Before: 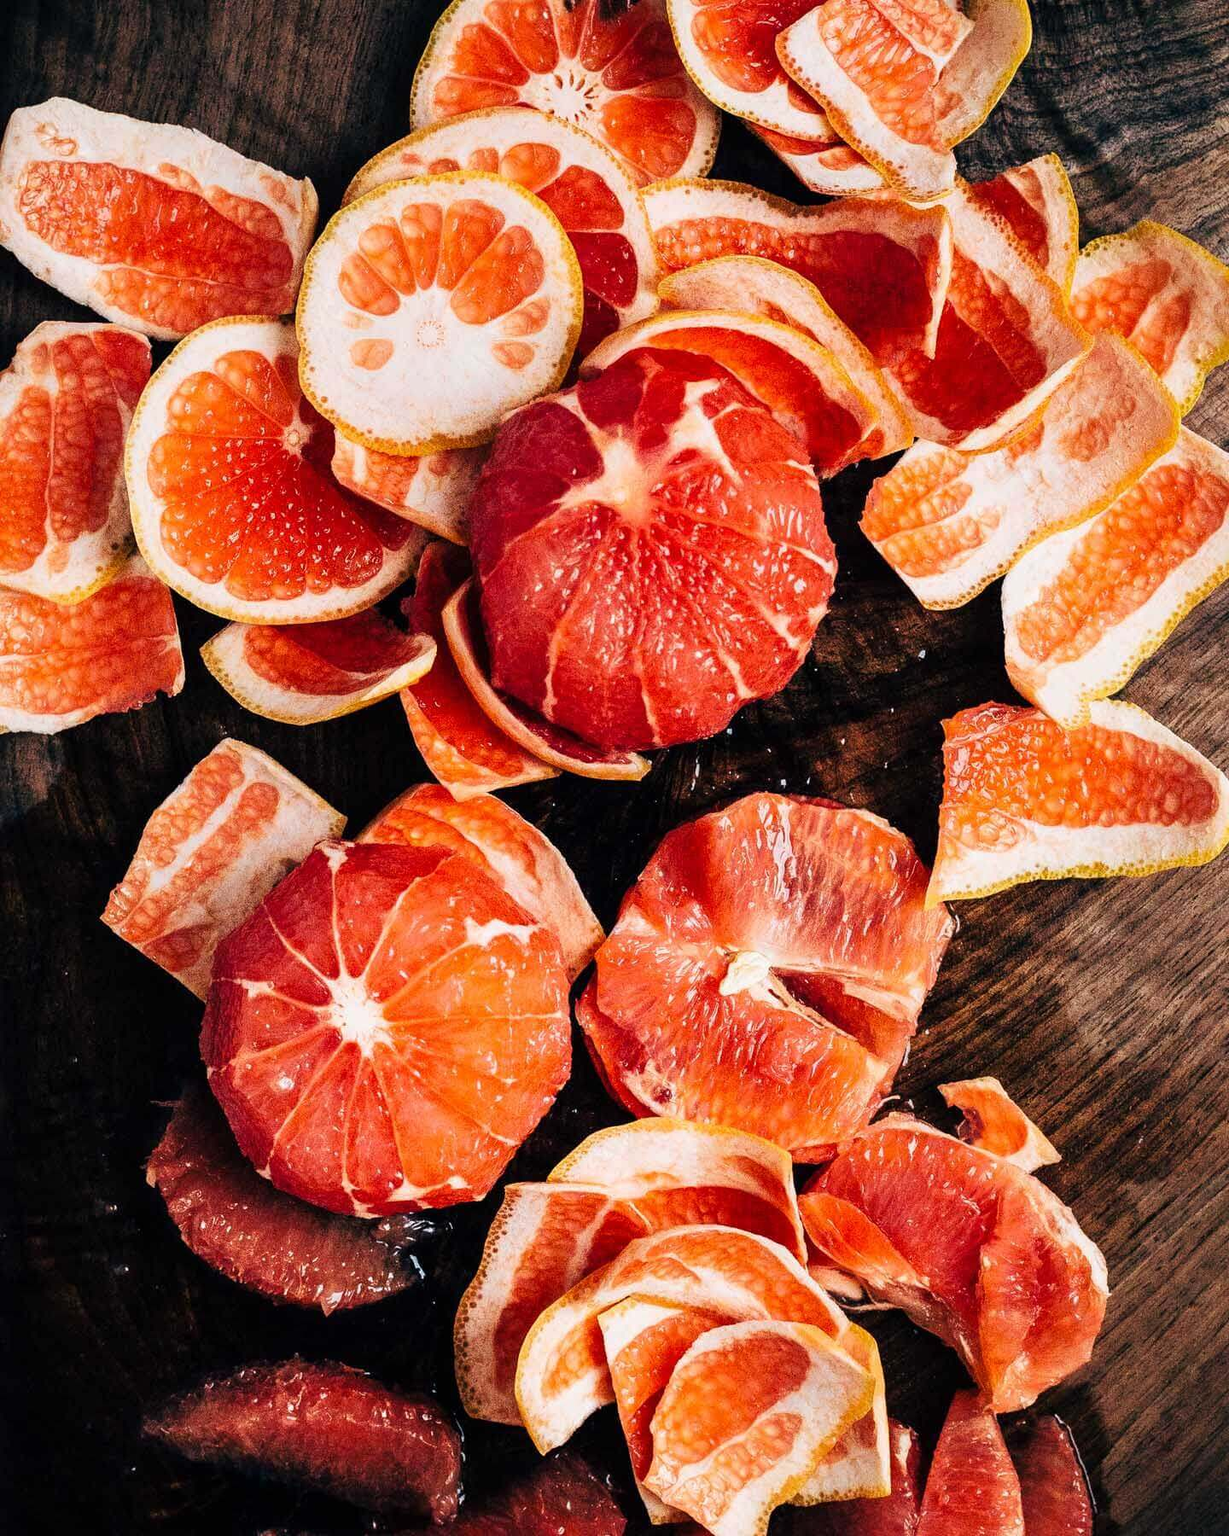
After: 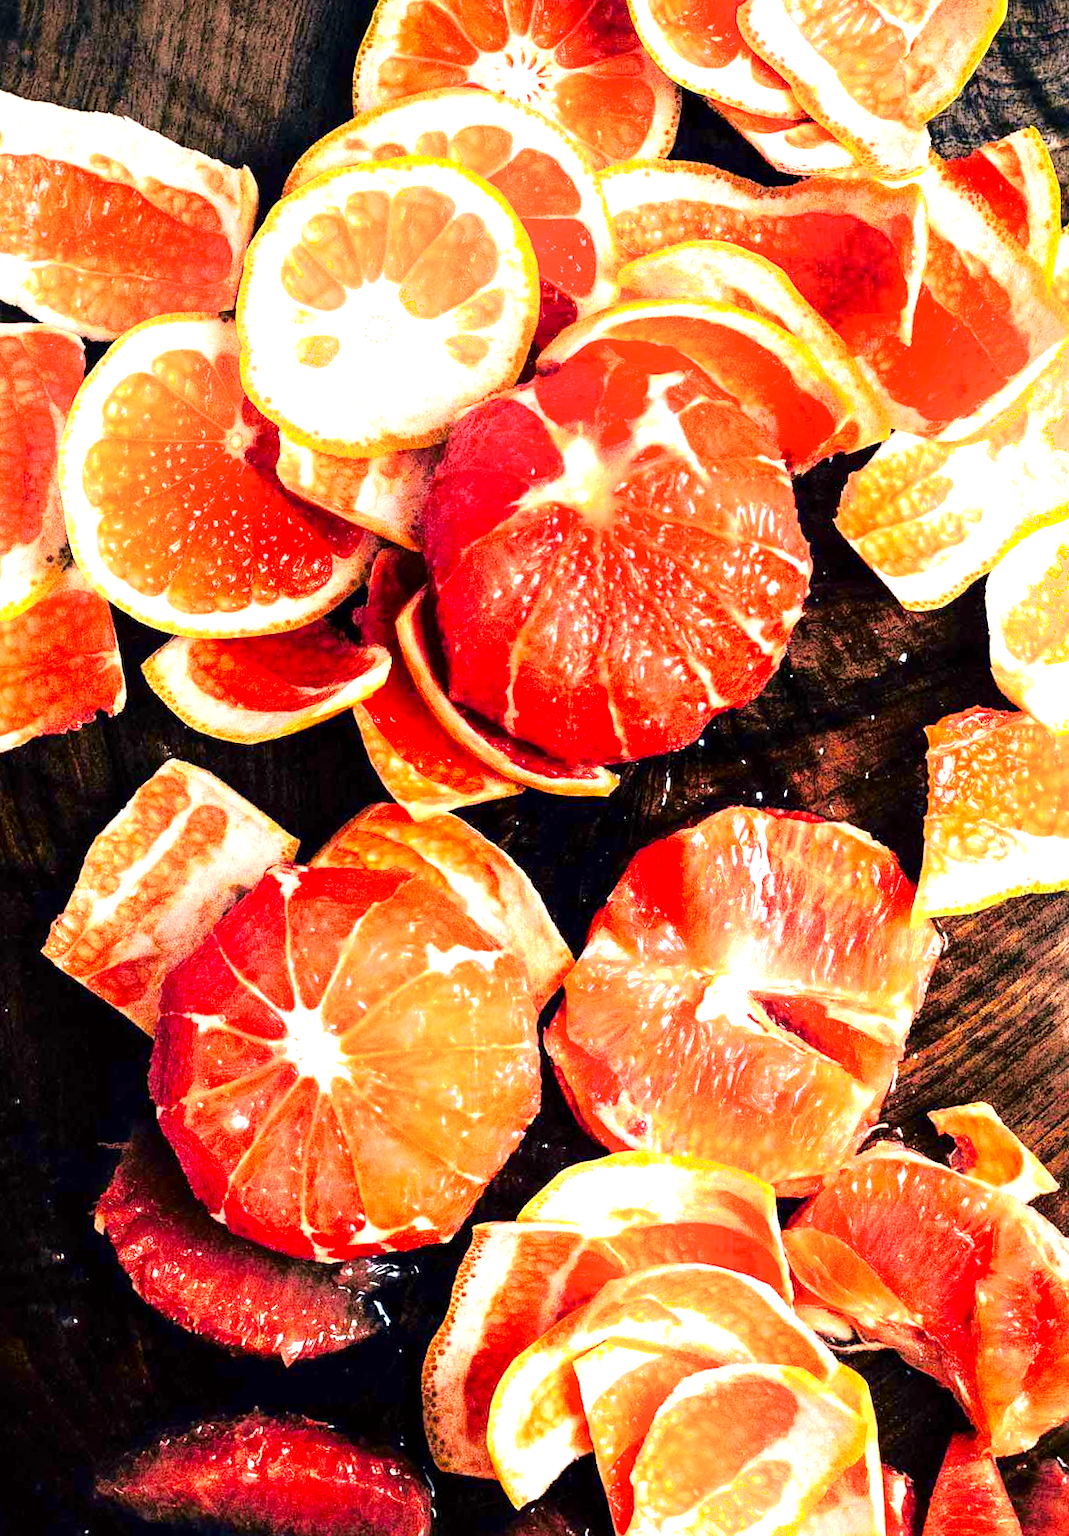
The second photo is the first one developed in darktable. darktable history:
tone curve: curves: ch0 [(0.024, 0) (0.075, 0.034) (0.145, 0.098) (0.257, 0.259) (0.408, 0.45) (0.611, 0.64) (0.81, 0.857) (1, 1)]; ch1 [(0, 0) (0.287, 0.198) (0.501, 0.506) (0.56, 0.57) (0.712, 0.777) (0.976, 0.992)]; ch2 [(0, 0) (0.5, 0.5) (0.523, 0.552) (0.59, 0.603) (0.681, 0.754) (1, 1)], color space Lab, independent channels, preserve colors none
shadows and highlights: shadows -24.28, highlights 49.77, soften with gaussian
white balance: red 0.988, blue 1.017
crop and rotate: angle 1°, left 4.281%, top 0.642%, right 11.383%, bottom 2.486%
exposure: black level correction 0, exposure 1.1 EV, compensate highlight preservation false
